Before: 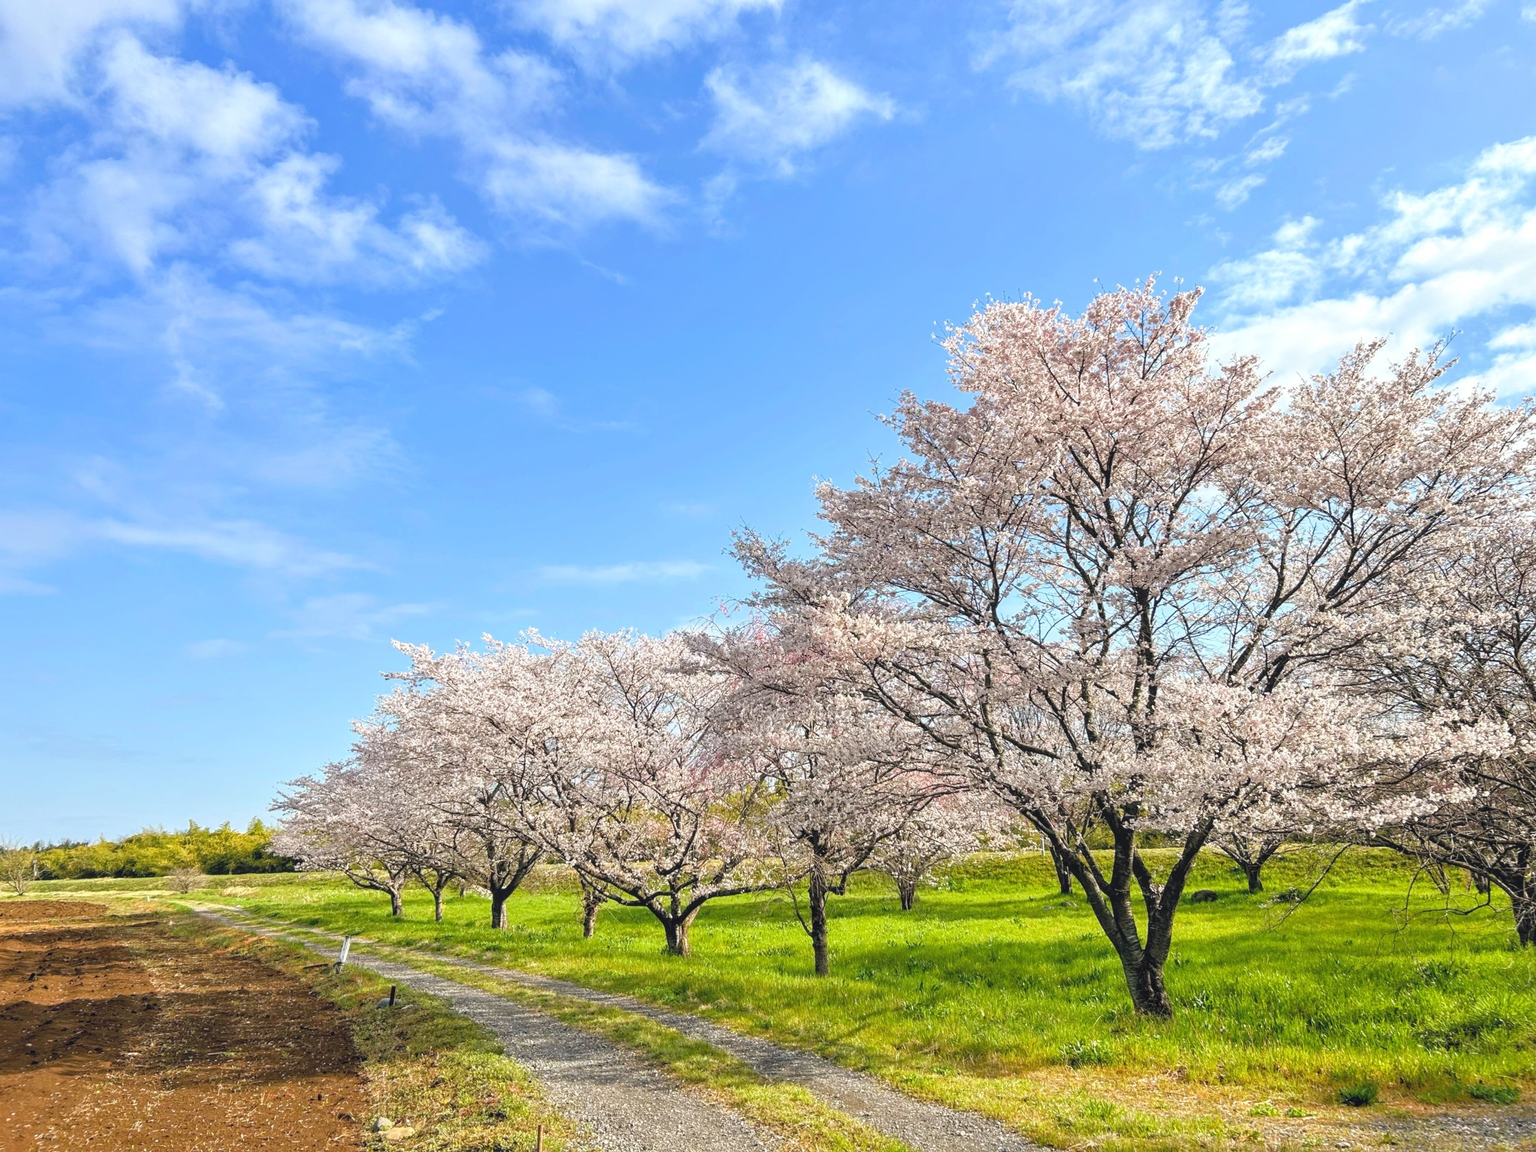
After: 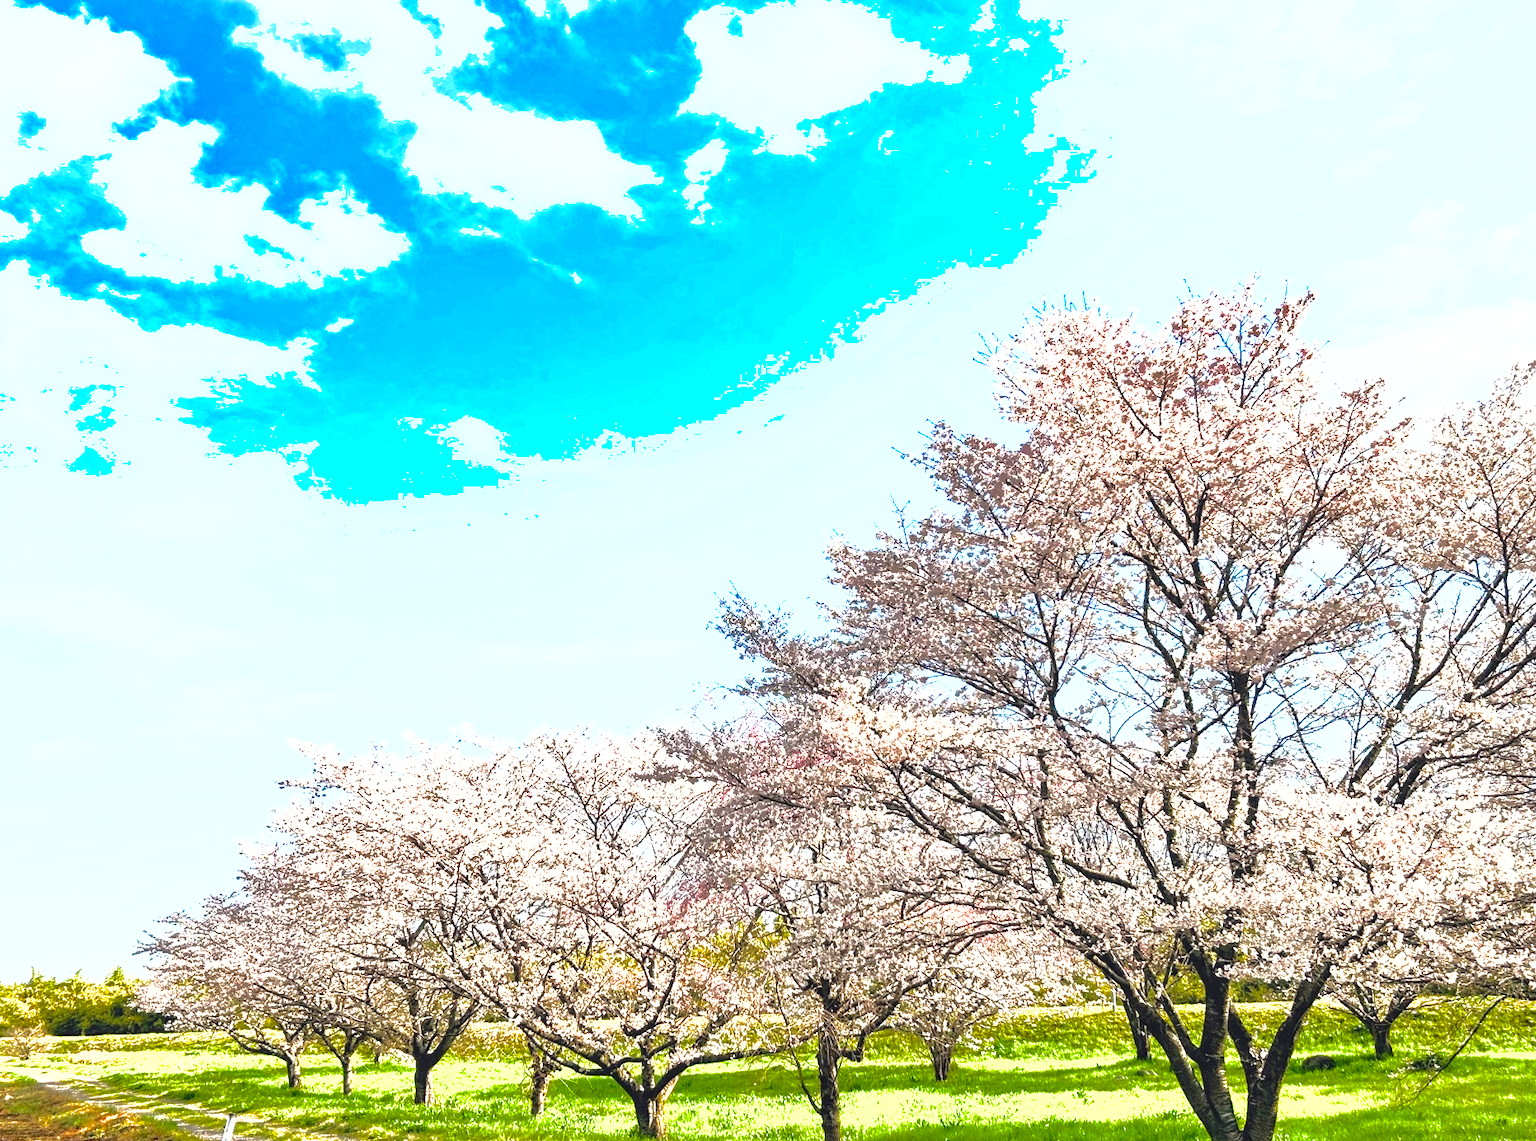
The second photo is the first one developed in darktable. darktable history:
exposure: black level correction 0, exposure 1.2 EV, compensate exposure bias true, compensate highlight preservation false
shadows and highlights: shadows 40, highlights -60
crop and rotate: left 10.77%, top 5.1%, right 10.41%, bottom 16.76%
contrast brightness saturation: brightness -0.2, saturation 0.08
